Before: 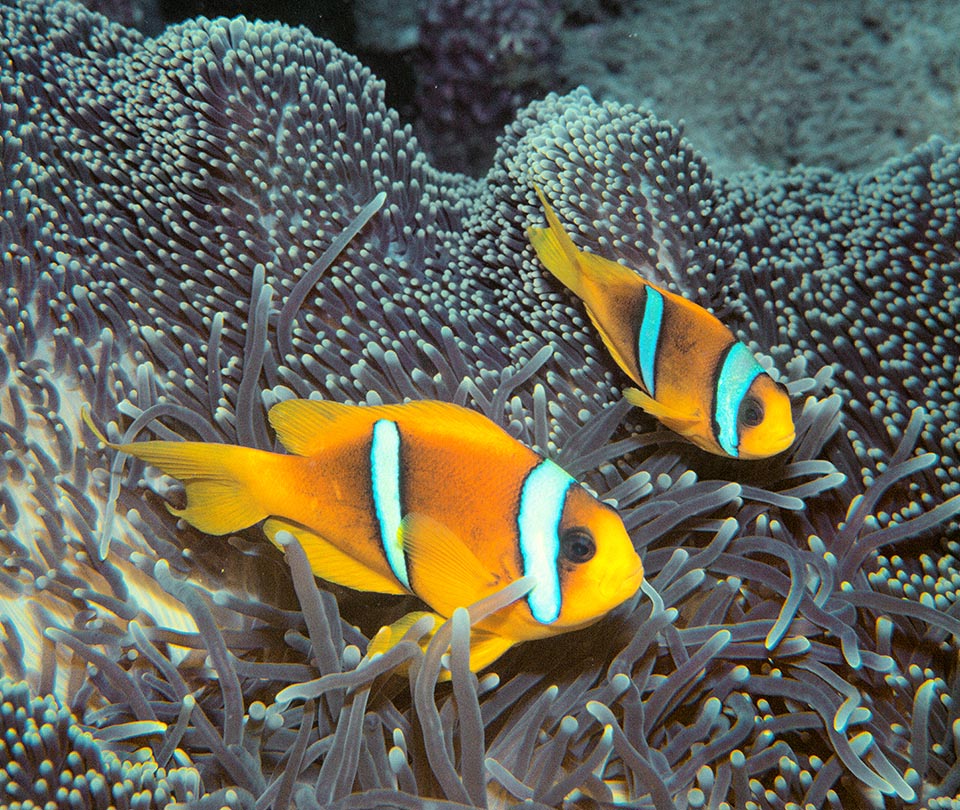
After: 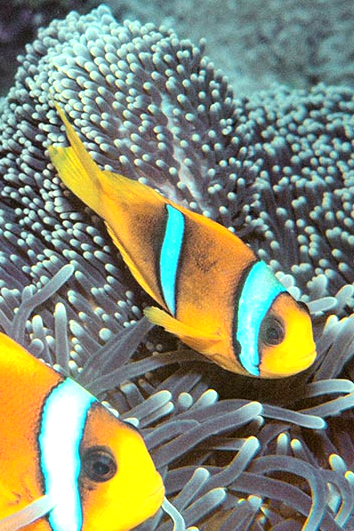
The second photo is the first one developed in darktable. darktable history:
exposure: black level correction 0, exposure 0.7 EV, compensate exposure bias true, compensate highlight preservation false
crop and rotate: left 49.936%, top 10.094%, right 13.136%, bottom 24.256%
